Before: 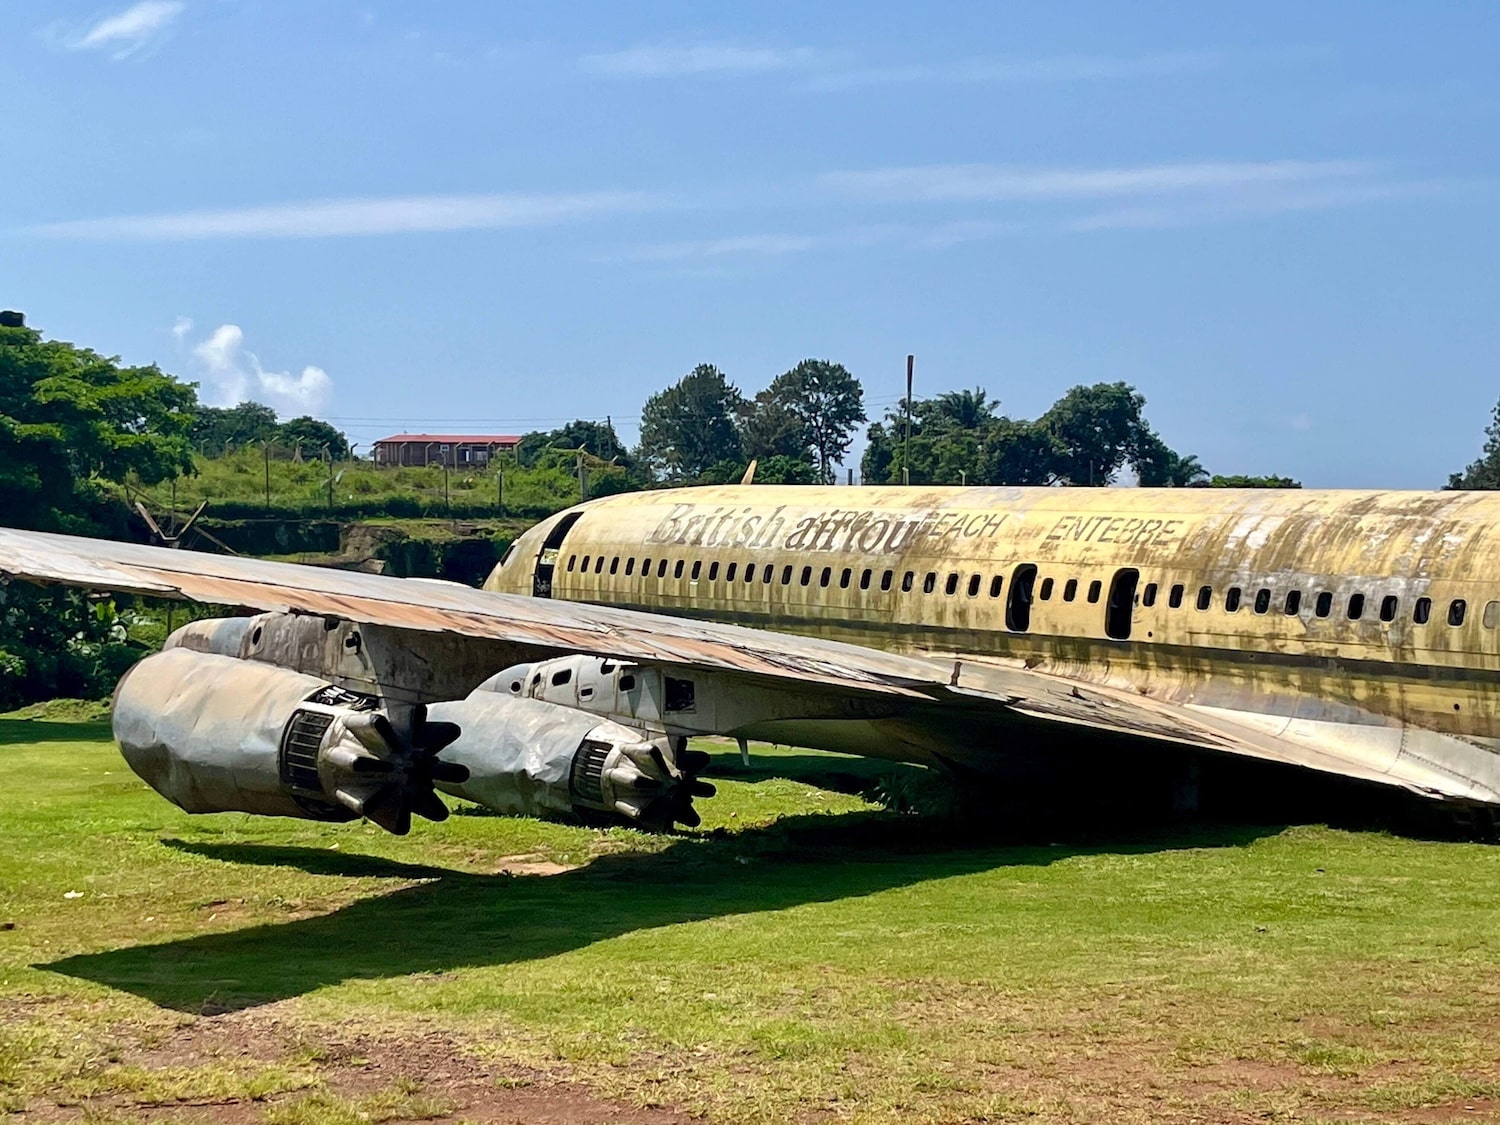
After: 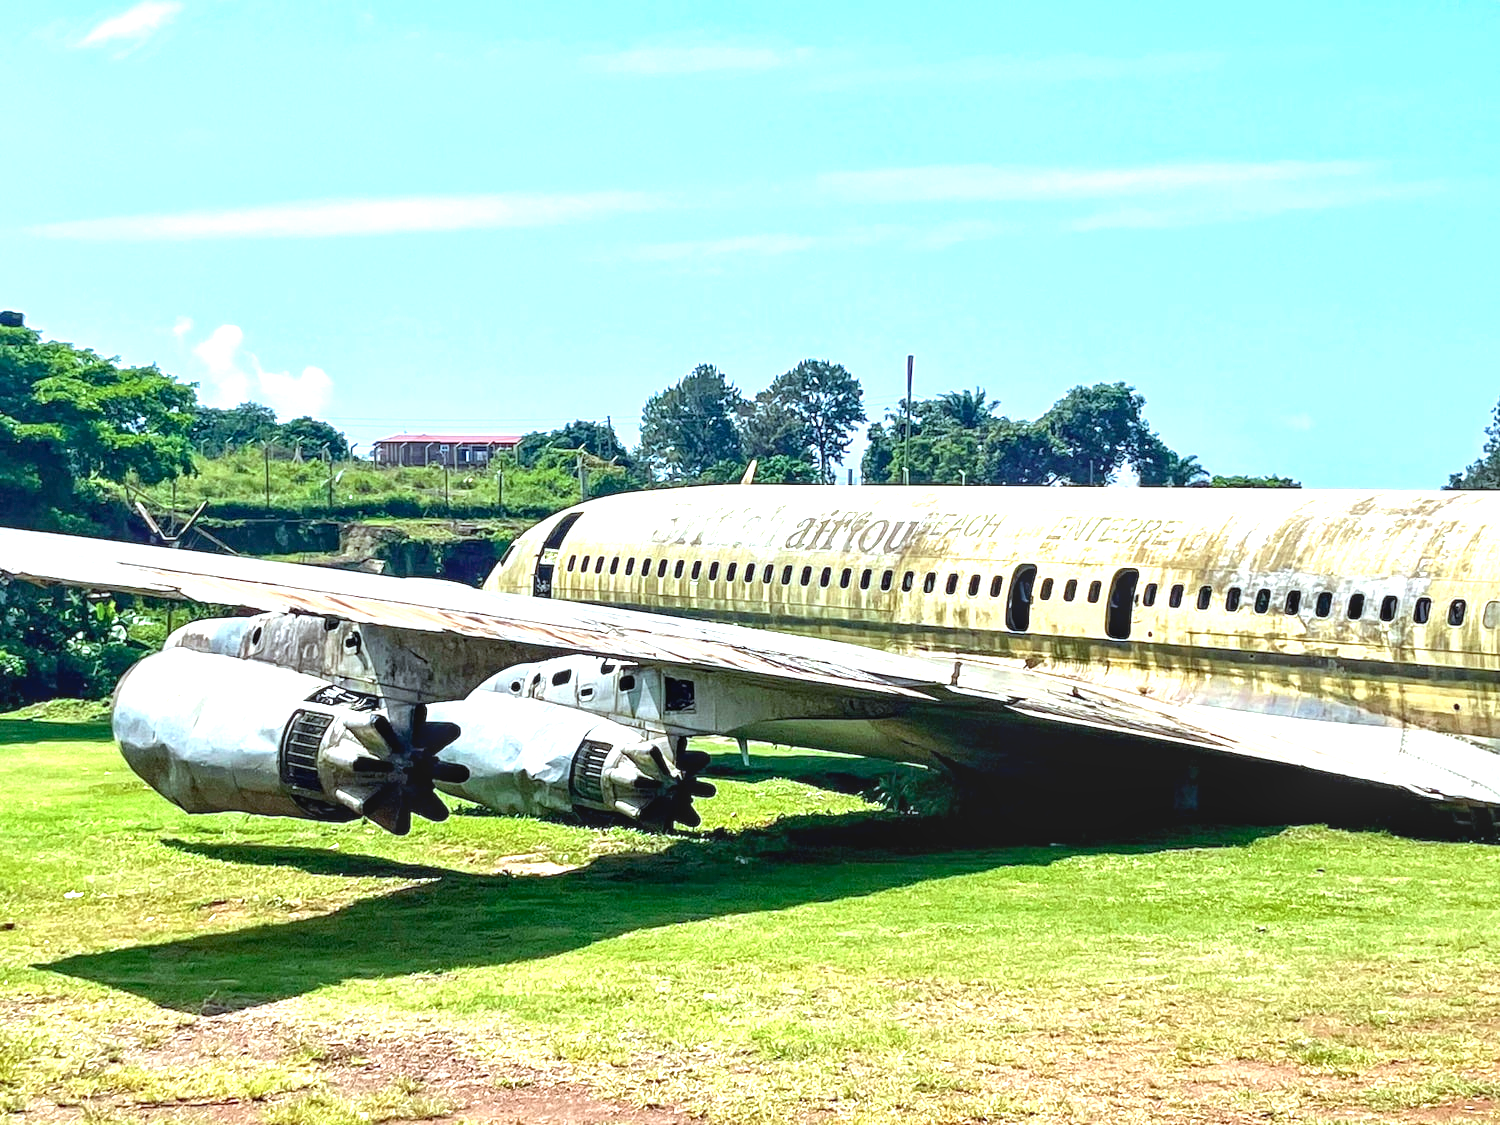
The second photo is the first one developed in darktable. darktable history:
local contrast: on, module defaults
color calibration: illuminant F (fluorescent), F source F9 (Cool White Deluxe 4150 K) – high CRI, x 0.374, y 0.373, temperature 4158.34 K
exposure: black level correction 0.001, exposure 1.398 EV, compensate exposure bias true, compensate highlight preservation false
